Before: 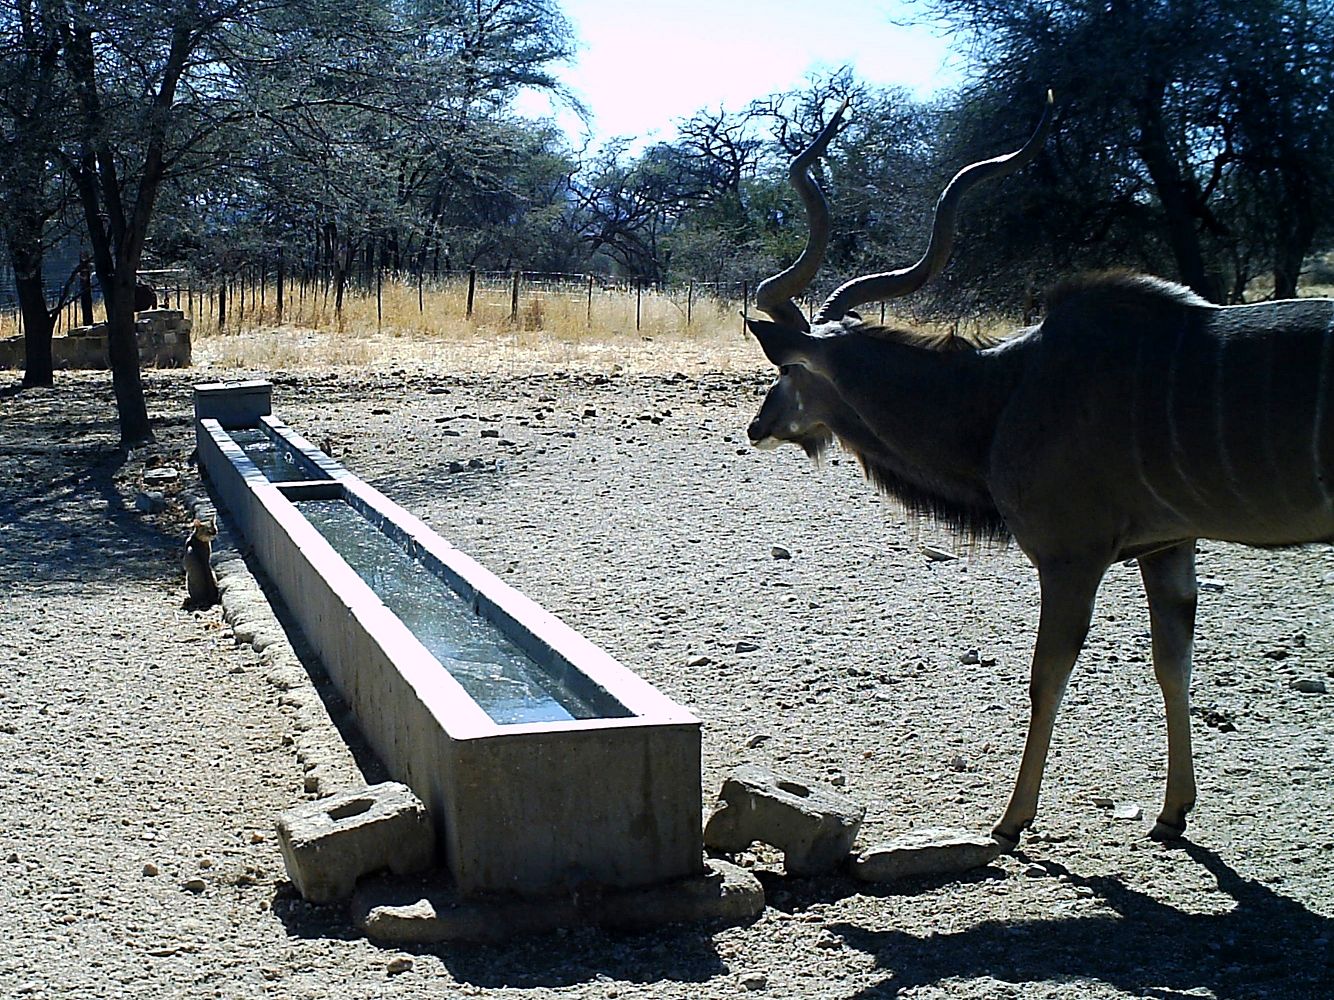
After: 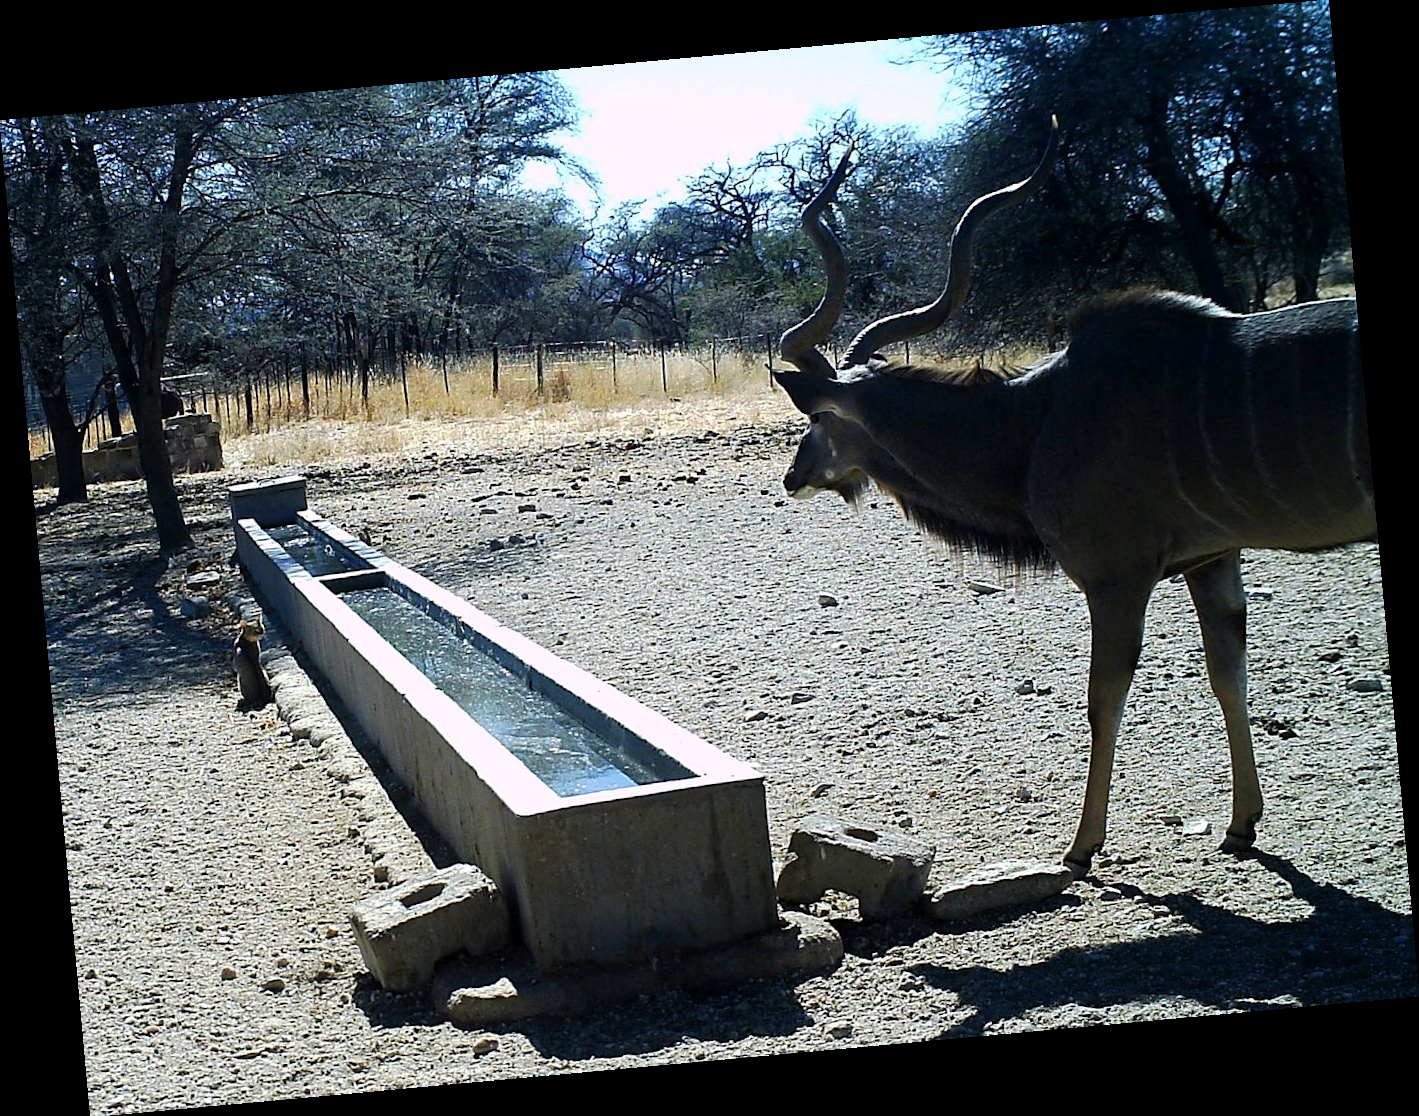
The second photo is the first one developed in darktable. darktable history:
rgb levels: preserve colors max RGB
tone equalizer: on, module defaults
rotate and perspective: rotation -5.2°, automatic cropping off
